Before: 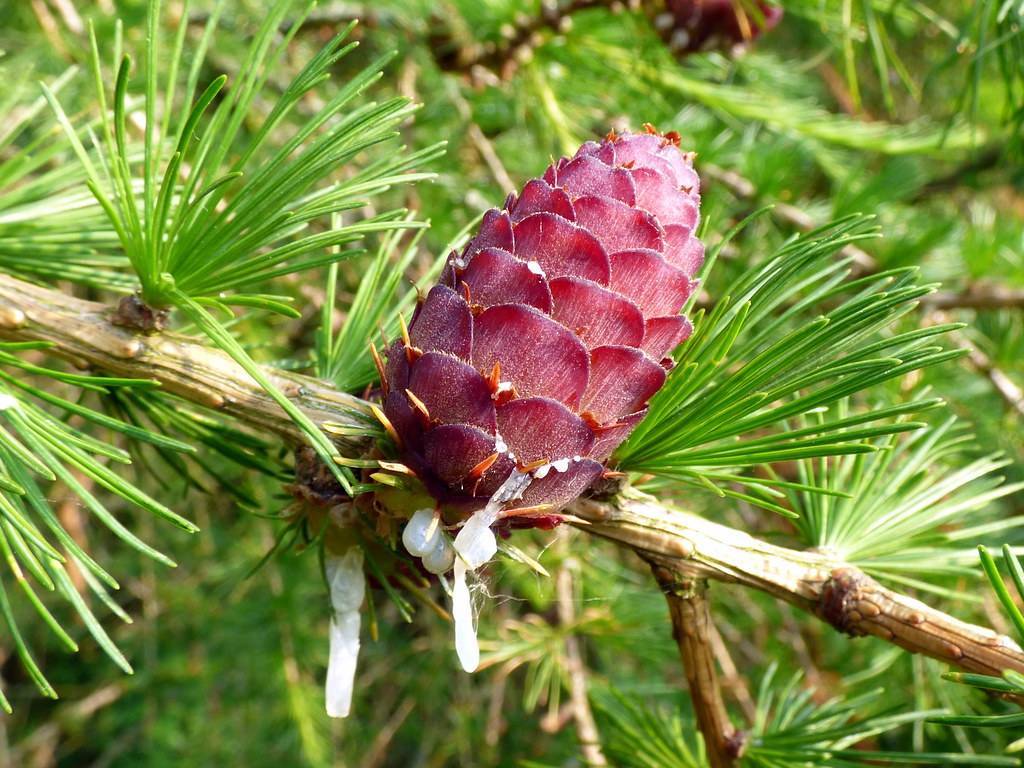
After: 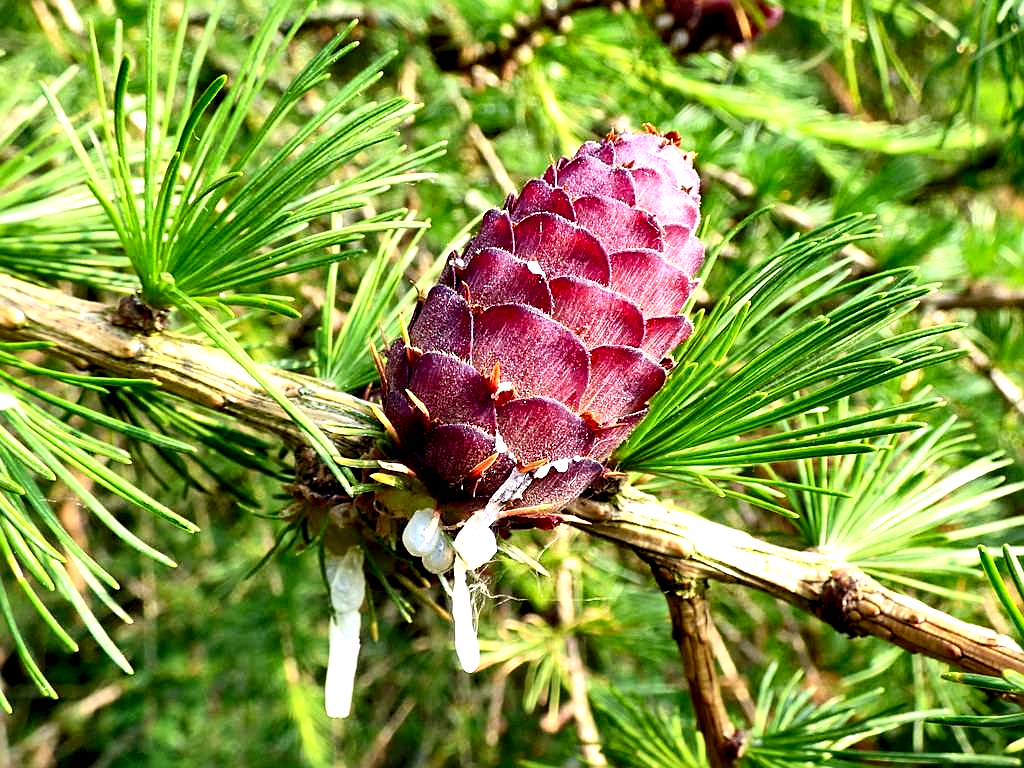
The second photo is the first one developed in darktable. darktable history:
base curve: curves: ch0 [(0, 0) (0.303, 0.277) (1, 1)], preserve colors none
local contrast: mode bilateral grid, contrast 21, coarseness 50, detail 132%, midtone range 0.2
sharpen: on, module defaults
contrast brightness saturation: contrast 0.198, brightness 0.158, saturation 0.22
contrast equalizer: octaves 7, y [[0.601, 0.6, 0.598, 0.598, 0.6, 0.601], [0.5 ×6], [0.5 ×6], [0 ×6], [0 ×6]]
